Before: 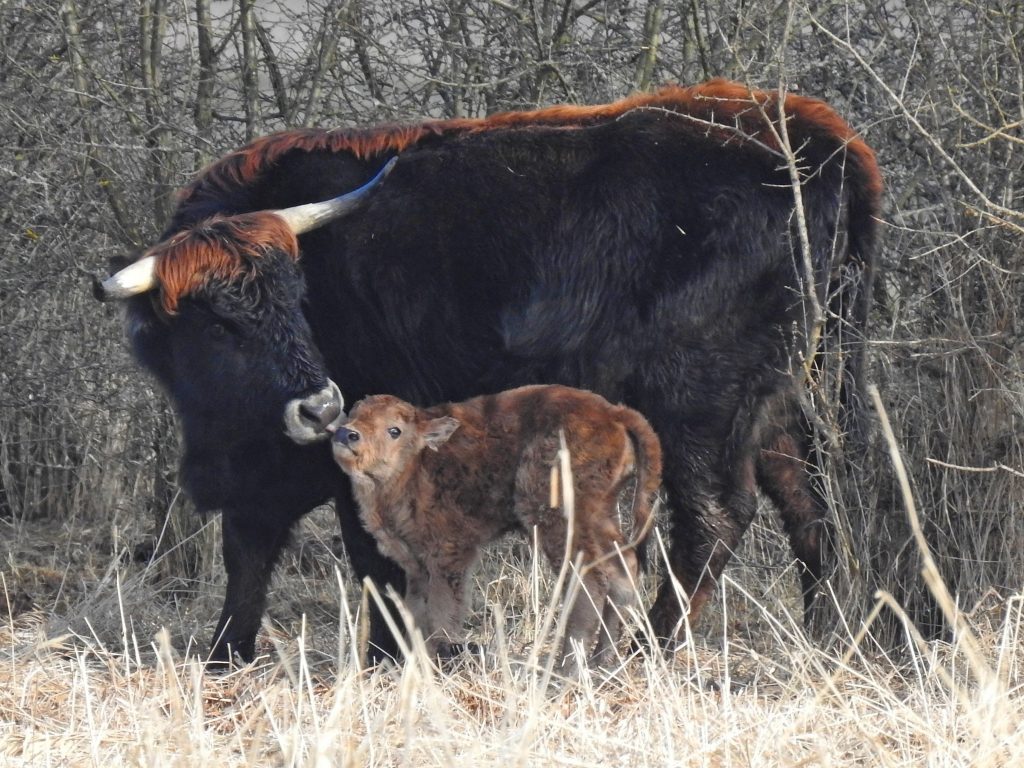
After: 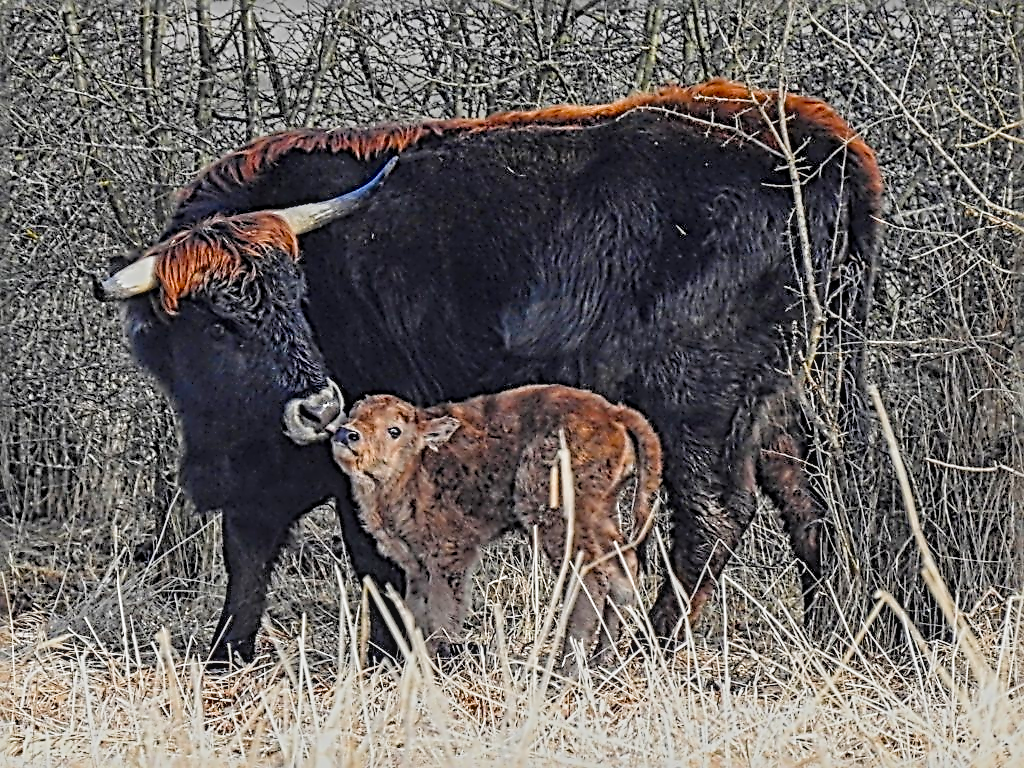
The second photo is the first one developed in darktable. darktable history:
exposure: exposure 0.258 EV, compensate highlight preservation false
sharpen: radius 3.69, amount 0.928
local contrast: on, module defaults
filmic rgb: black relative exposure -8.79 EV, white relative exposure 4.98 EV, threshold 6 EV, target black luminance 0%, hardness 3.77, latitude 66.34%, contrast 0.822, highlights saturation mix 10%, shadows ↔ highlights balance 20%, add noise in highlights 0.1, color science v4 (2020), iterations of high-quality reconstruction 0, type of noise poissonian, enable highlight reconstruction true
contrast equalizer: y [[0.5, 0.5, 0.5, 0.515, 0.749, 0.84], [0.5 ×6], [0.5 ×6], [0, 0, 0, 0.001, 0.067, 0.262], [0 ×6]]
